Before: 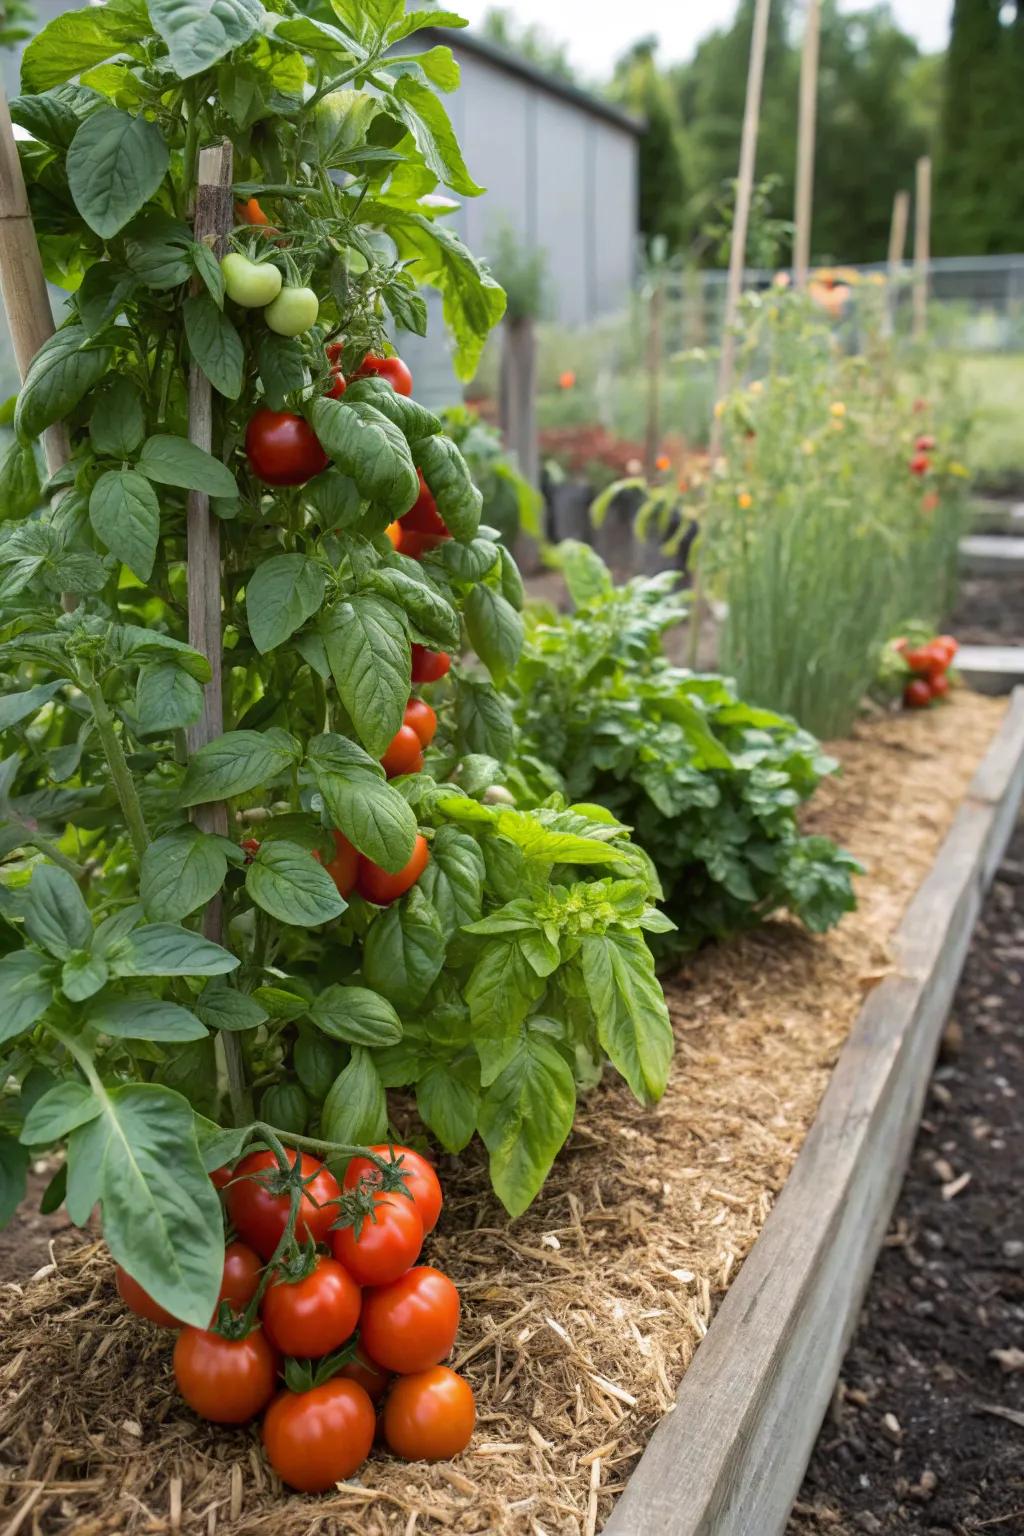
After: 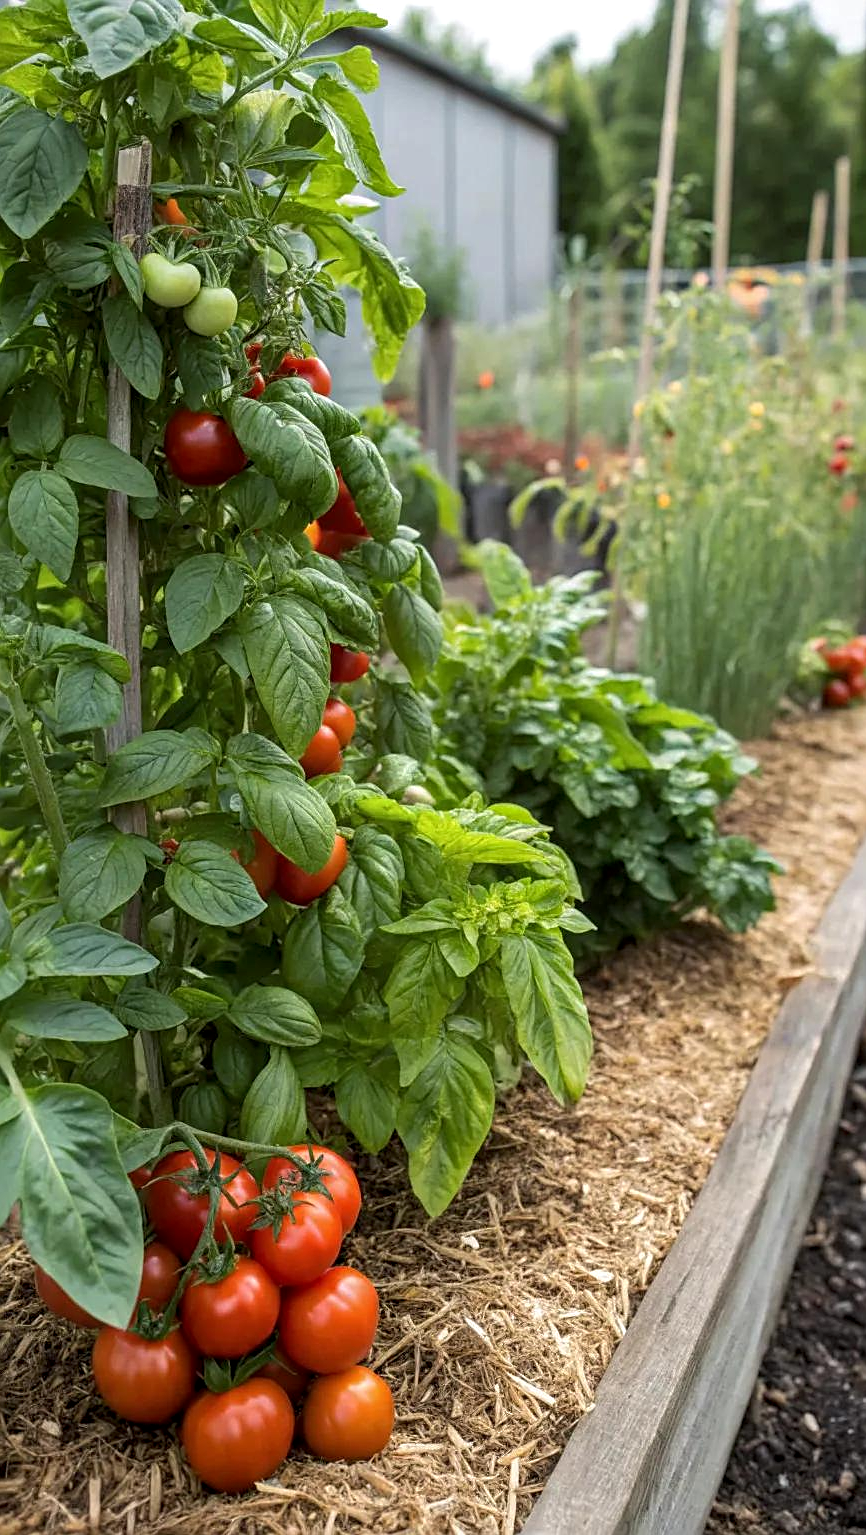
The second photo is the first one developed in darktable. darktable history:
local contrast: on, module defaults
crop: left 7.972%, right 7.394%
sharpen: on, module defaults
